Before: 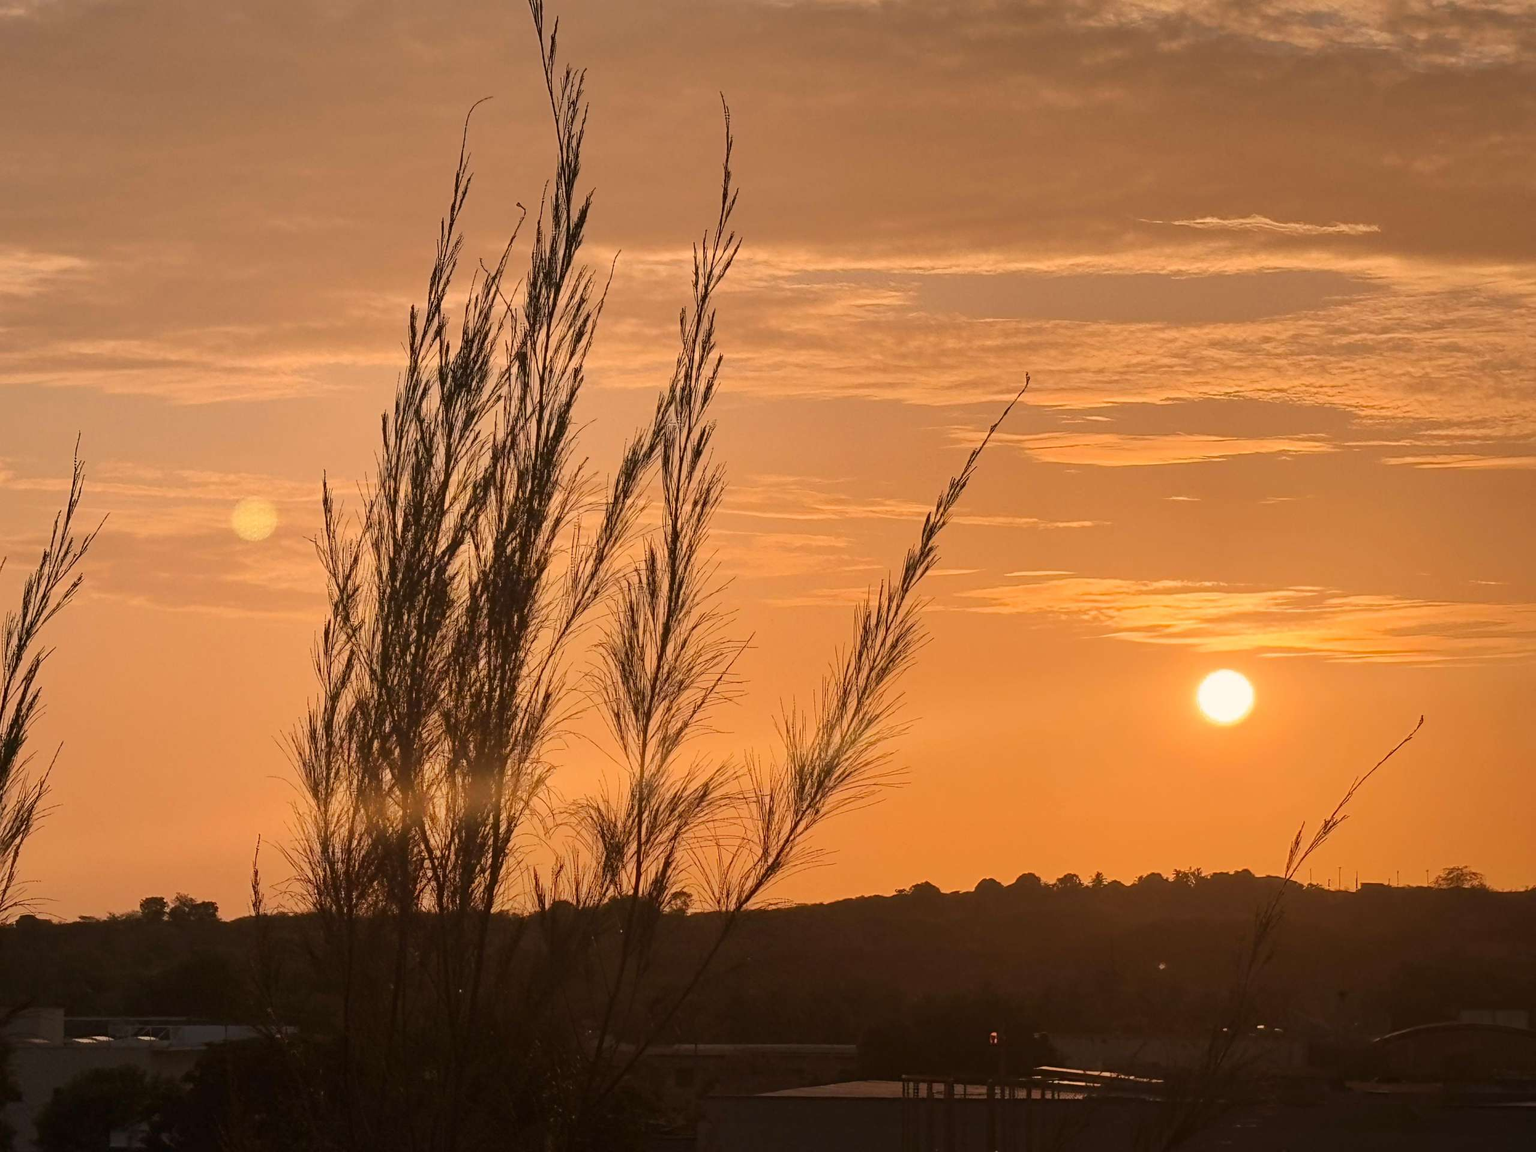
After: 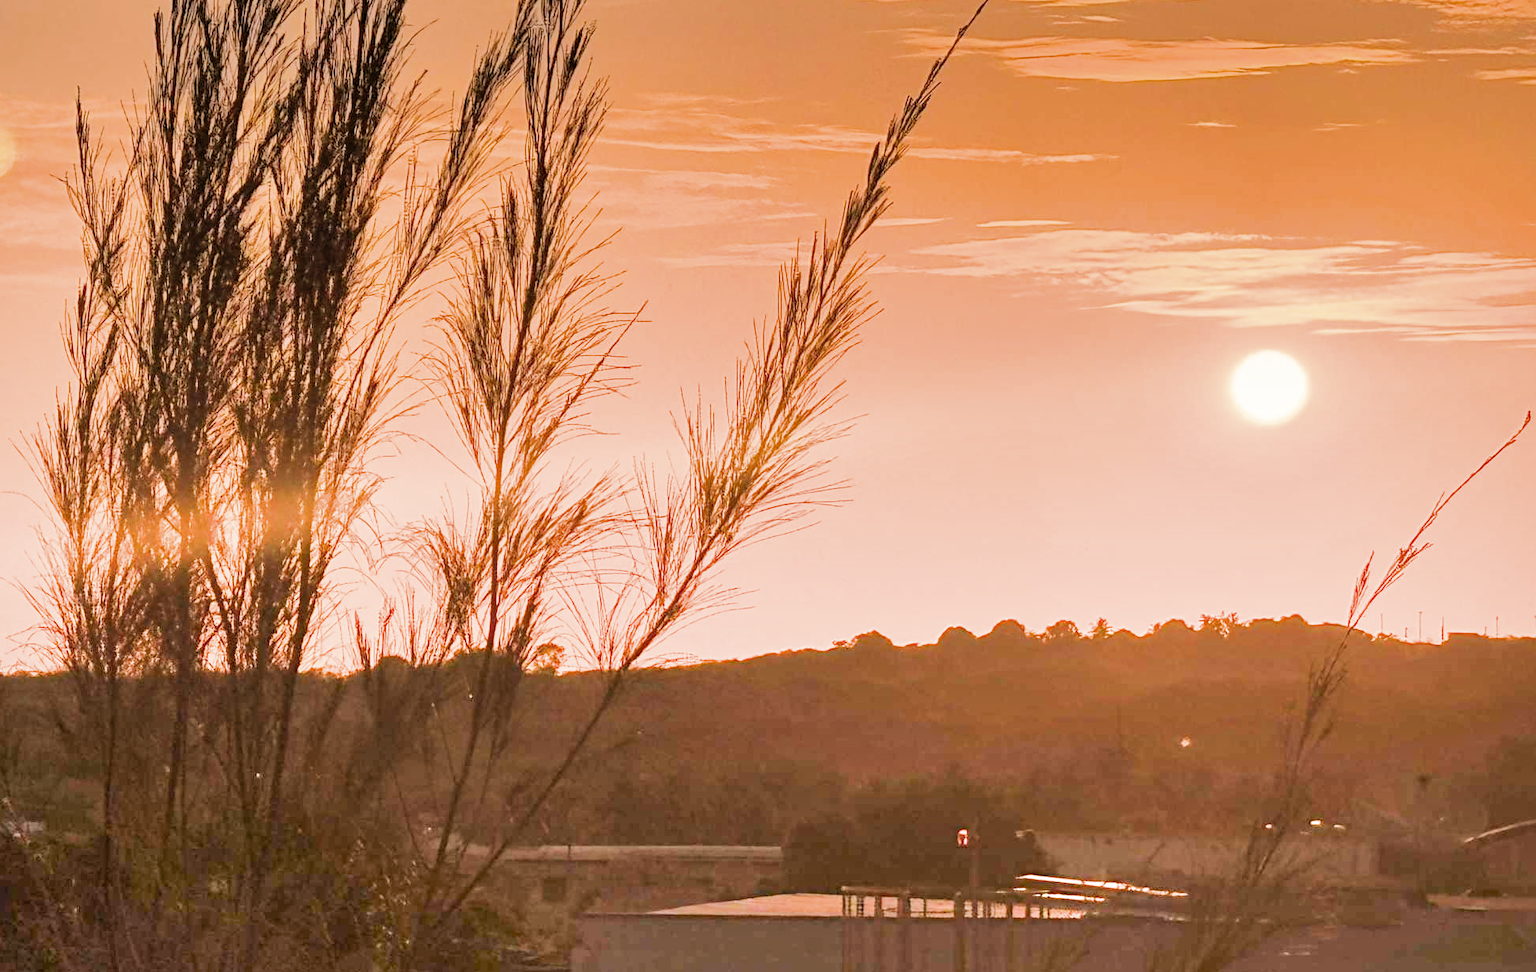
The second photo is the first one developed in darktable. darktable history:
filmic rgb: black relative exposure -5 EV, hardness 2.88, contrast 1.3, highlights saturation mix -30%
exposure: exposure 0.426 EV, compensate highlight preservation false
shadows and highlights: on, module defaults
graduated density: density -3.9 EV
crop and rotate: left 17.299%, top 35.115%, right 7.015%, bottom 1.024%
